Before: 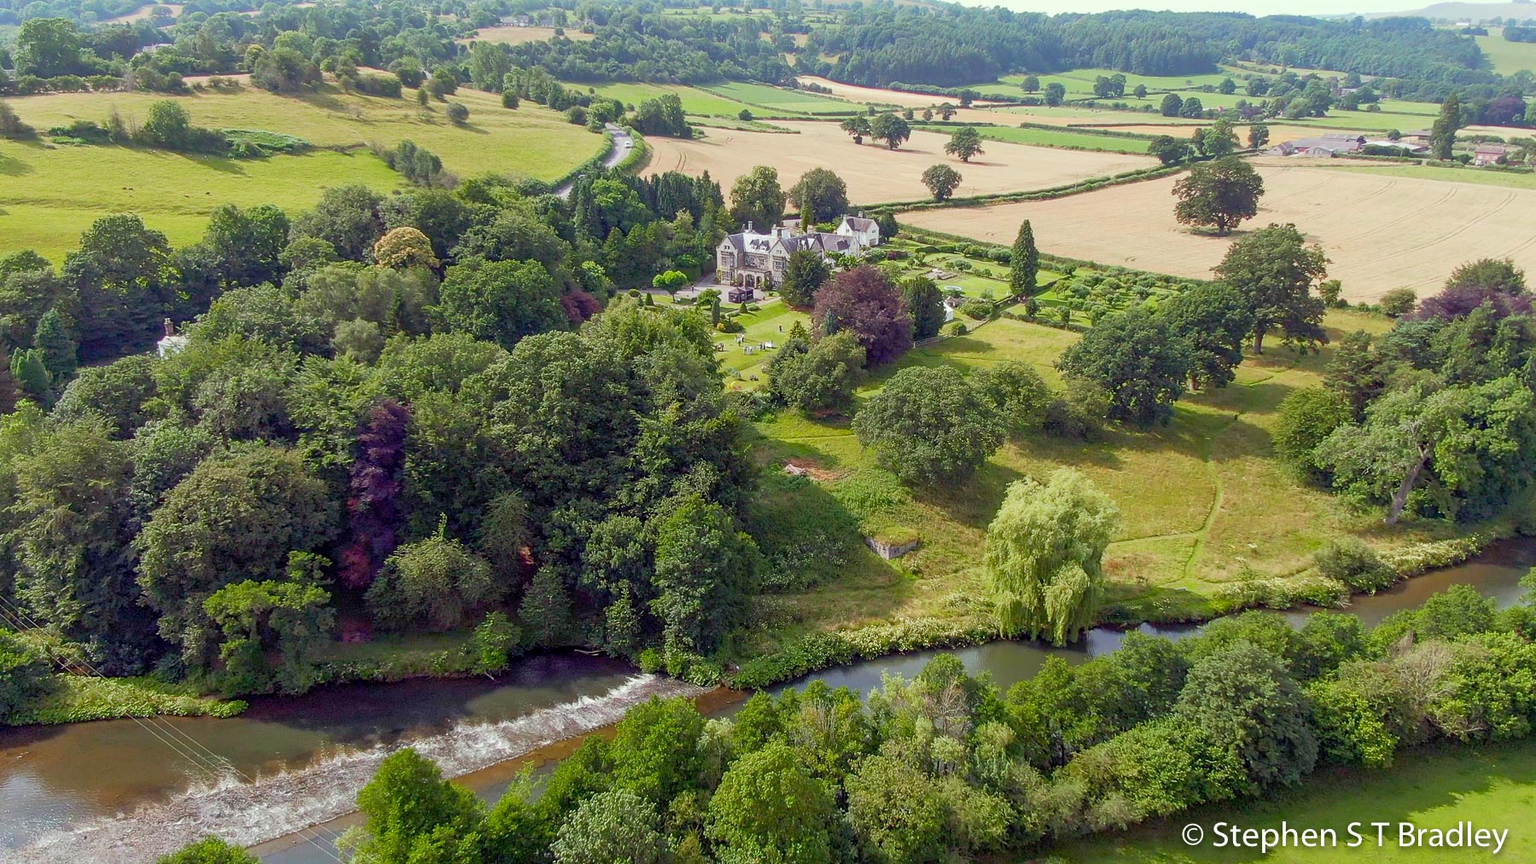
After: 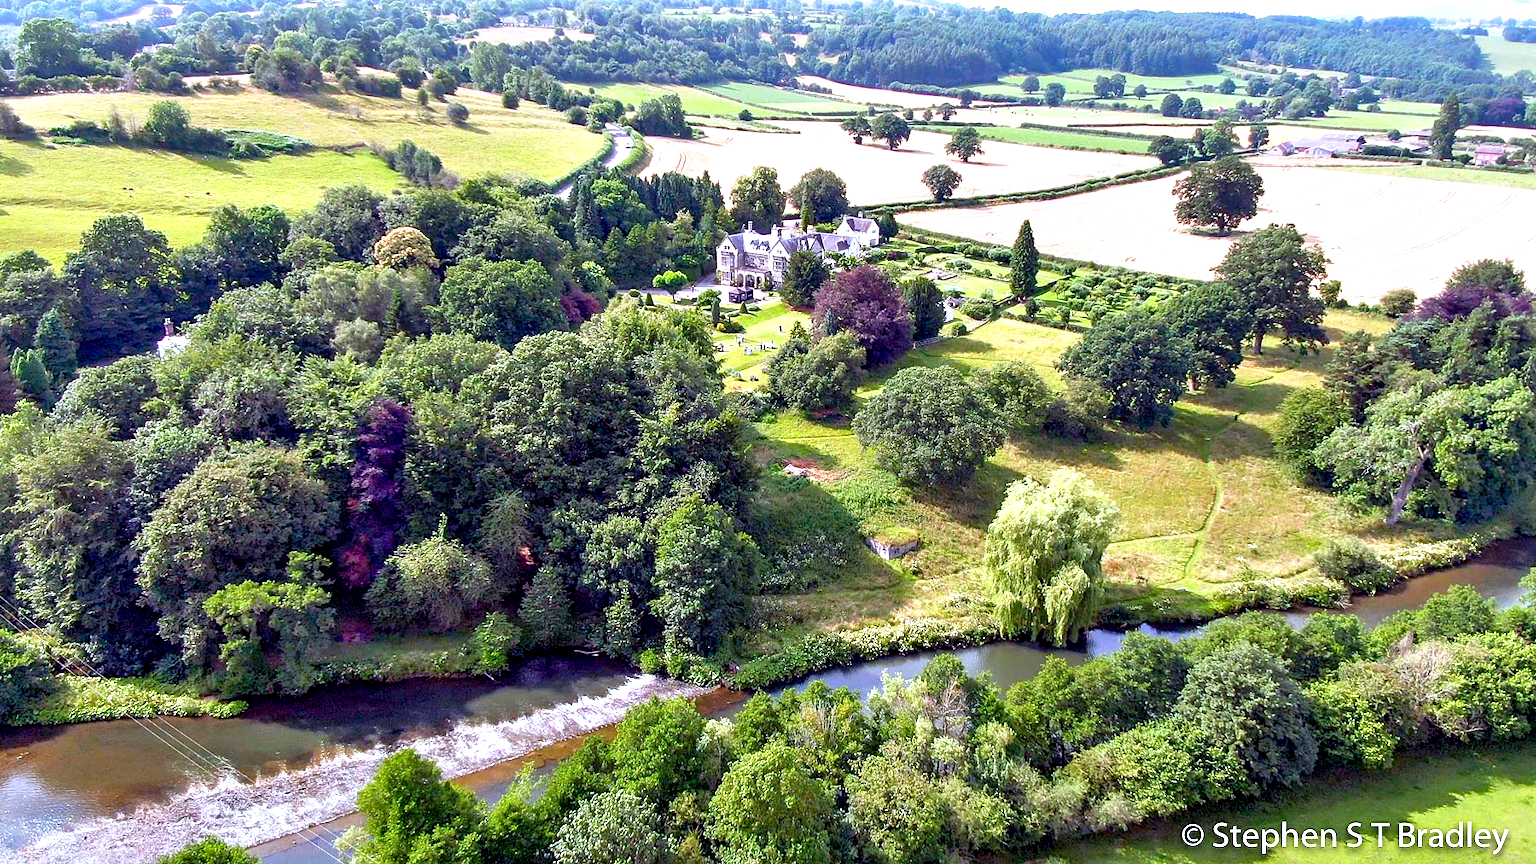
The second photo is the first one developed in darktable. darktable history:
color calibration: output R [1.063, -0.012, -0.003, 0], output B [-0.079, 0.047, 1, 0], illuminant custom, x 0.389, y 0.387, temperature 3800.64 K
contrast equalizer: octaves 7, y [[0.6 ×6], [0.55 ×6], [0 ×6], [0 ×6], [0 ×6]]
exposure: exposure 0.57 EV, compensate highlight preservation false
